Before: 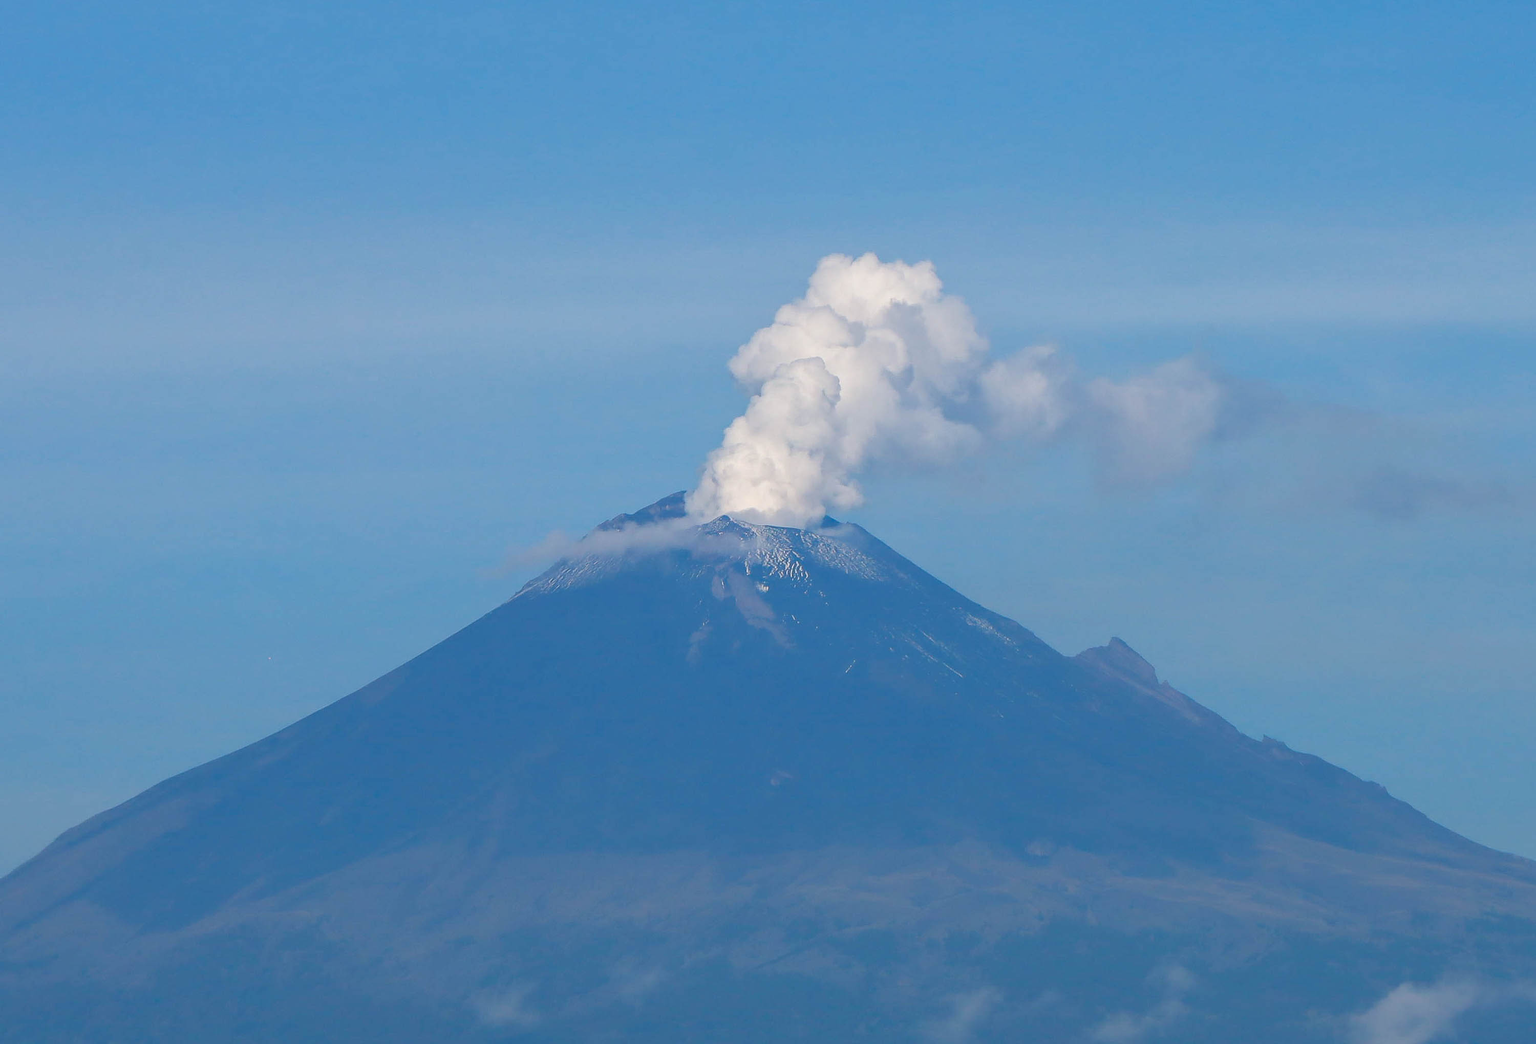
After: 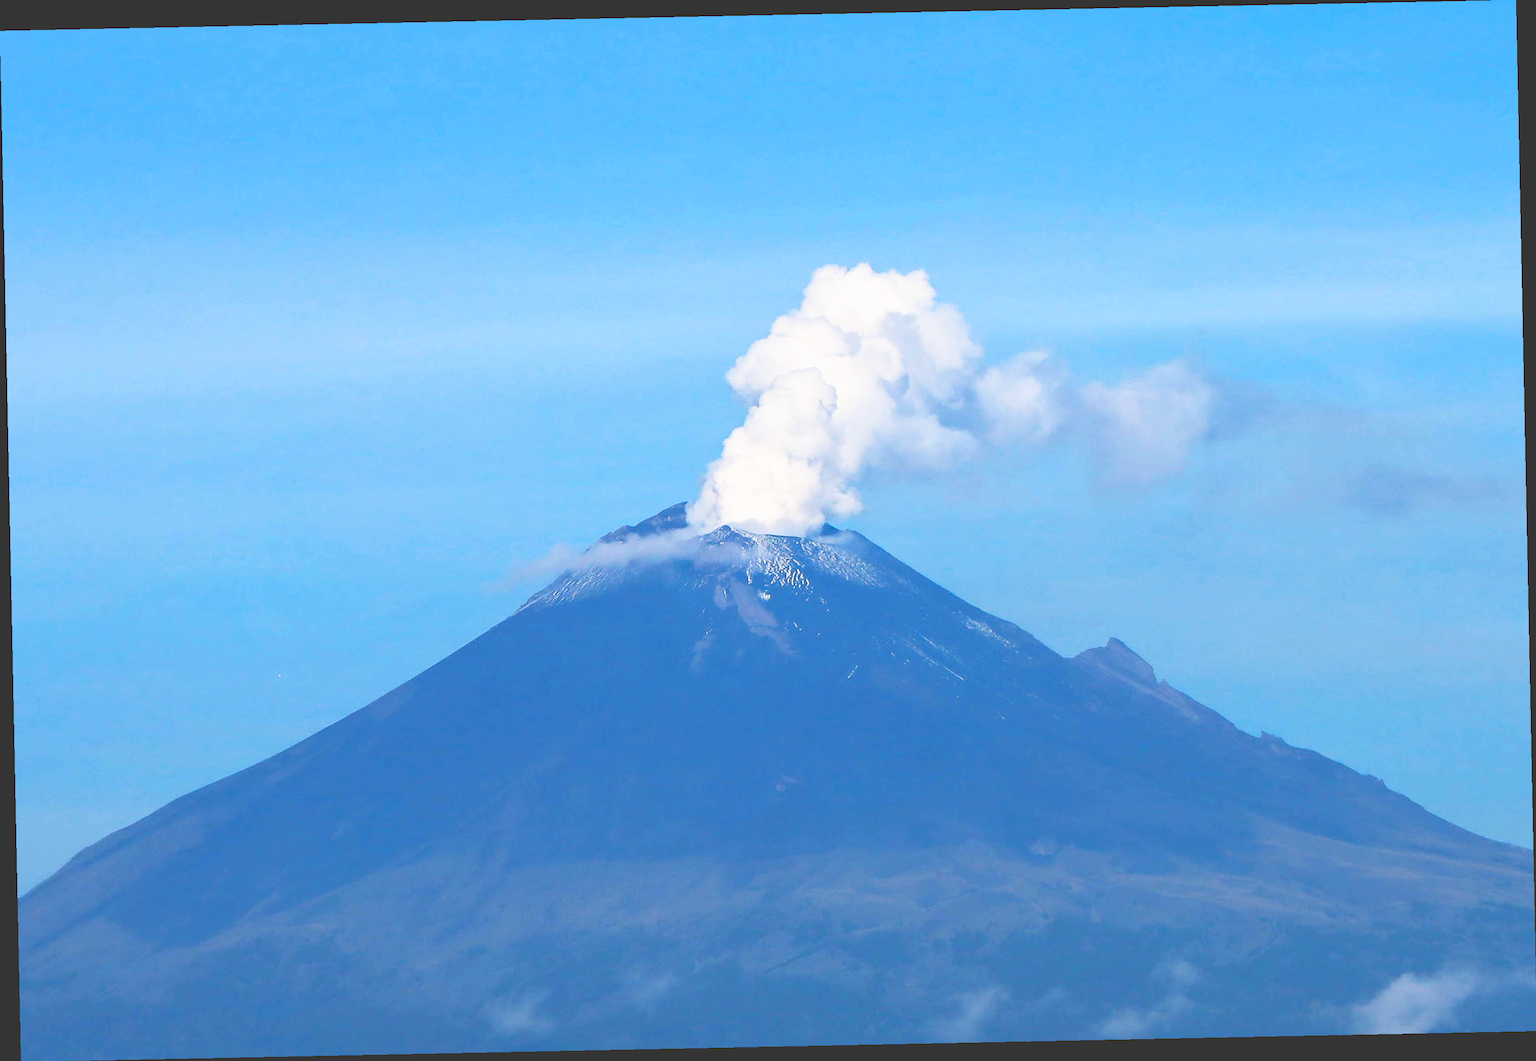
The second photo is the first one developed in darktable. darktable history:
base curve: curves: ch0 [(0, 0.036) (0.007, 0.037) (0.604, 0.887) (1, 1)], preserve colors none
contrast brightness saturation: contrast 0.15, brightness 0.05
rotate and perspective: rotation -1.17°, automatic cropping off
